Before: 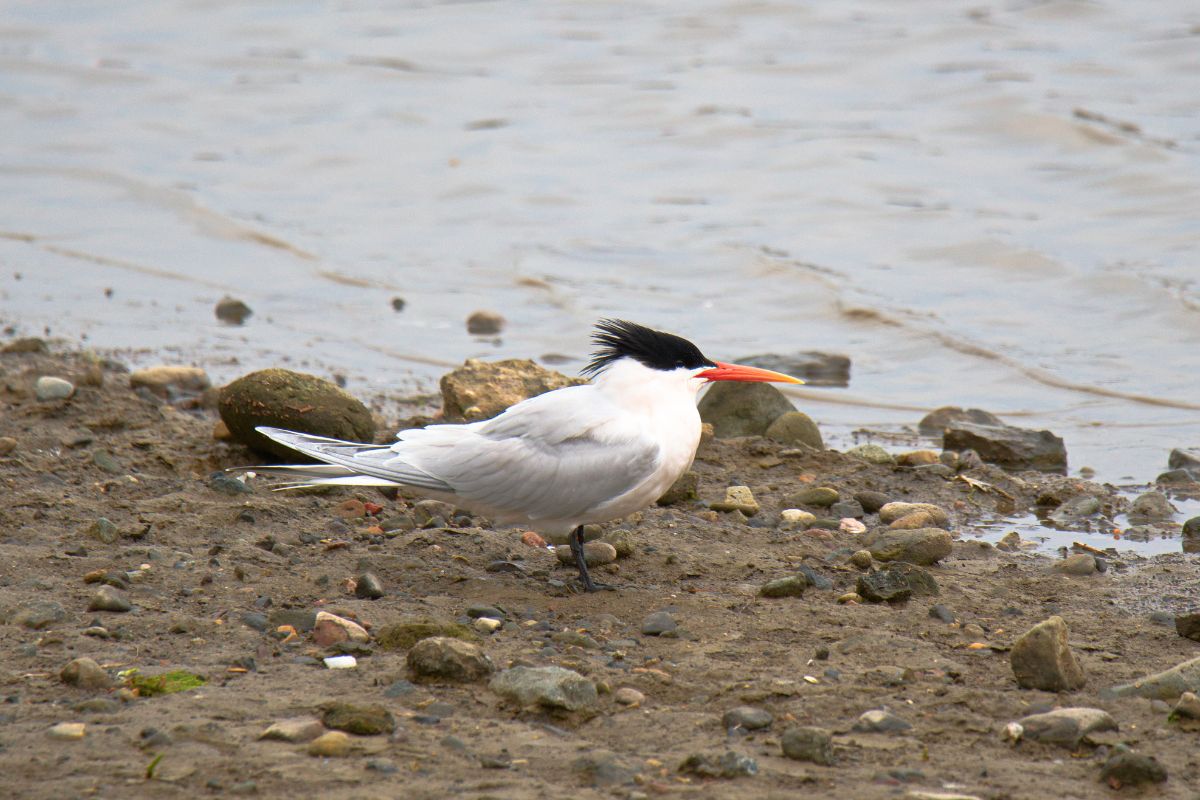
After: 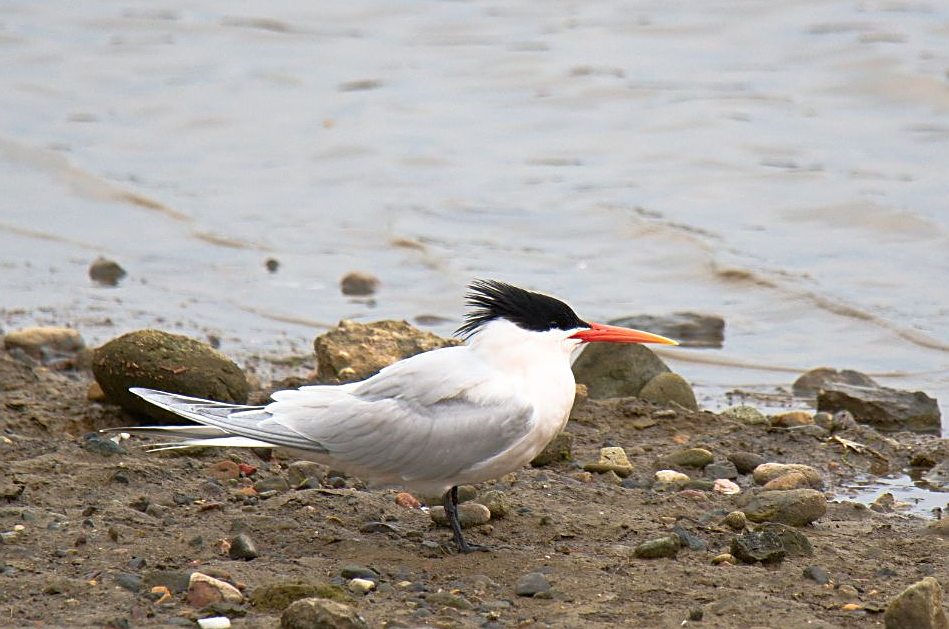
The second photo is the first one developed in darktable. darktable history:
sharpen: on, module defaults
crop and rotate: left 10.554%, top 5.095%, right 10.321%, bottom 16.186%
